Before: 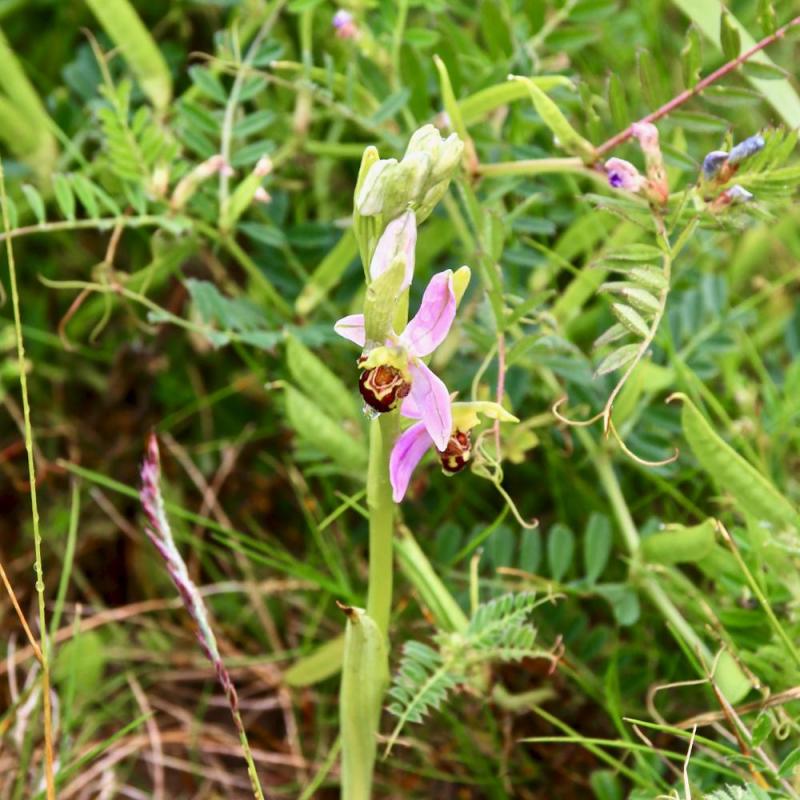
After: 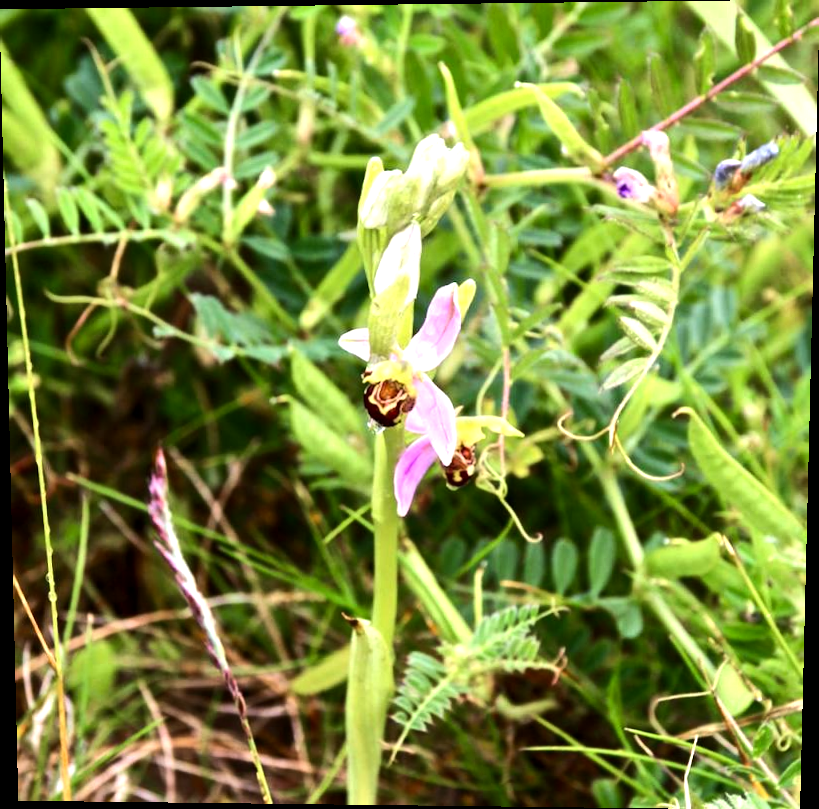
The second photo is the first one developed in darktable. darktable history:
rotate and perspective: lens shift (vertical) 0.048, lens shift (horizontal) -0.024, automatic cropping off
exposure: black level correction 0.002, compensate highlight preservation false
tone equalizer: -8 EV -0.75 EV, -7 EV -0.7 EV, -6 EV -0.6 EV, -5 EV -0.4 EV, -3 EV 0.4 EV, -2 EV 0.6 EV, -1 EV 0.7 EV, +0 EV 0.75 EV, edges refinement/feathering 500, mask exposure compensation -1.57 EV, preserve details no
